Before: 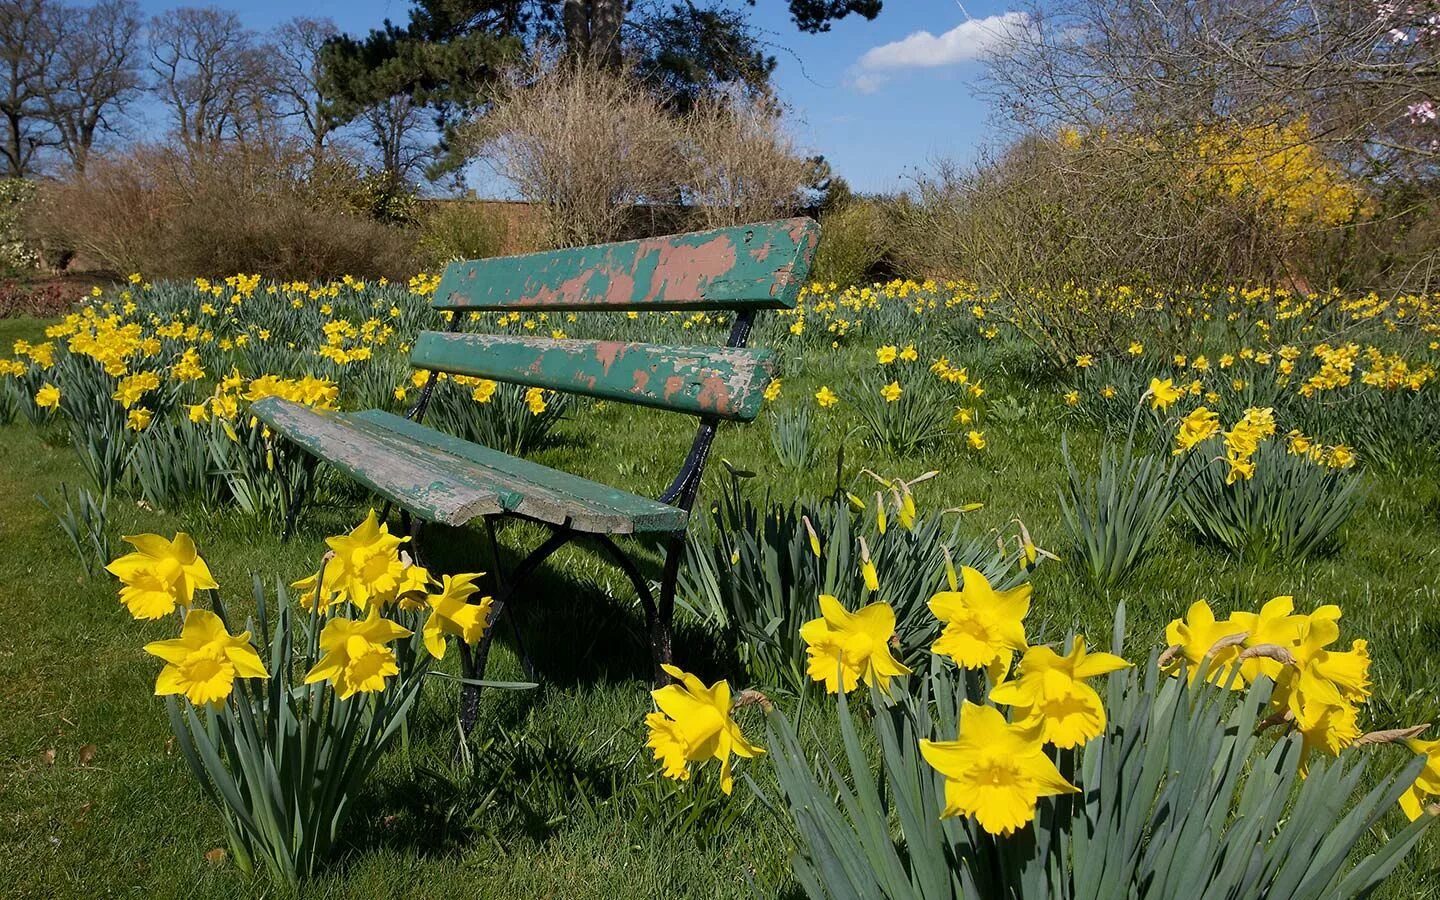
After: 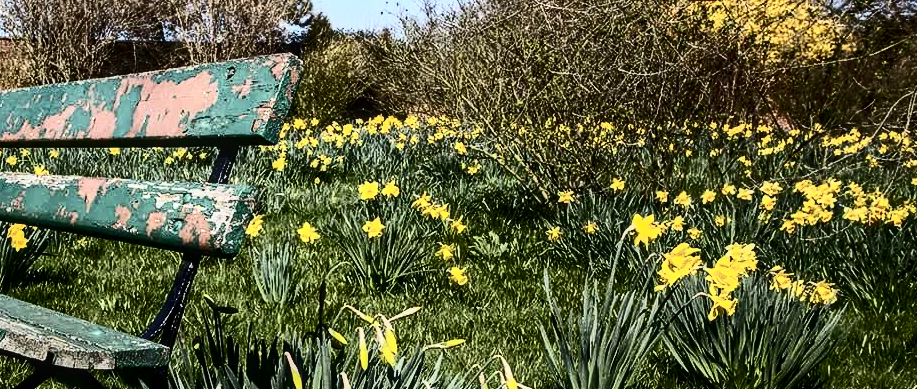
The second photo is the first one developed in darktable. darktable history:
tone equalizer: -8 EV -0.75 EV, -7 EV -0.7 EV, -6 EV -0.6 EV, -5 EV -0.4 EV, -3 EV 0.4 EV, -2 EV 0.6 EV, -1 EV 0.7 EV, +0 EV 0.75 EV, edges refinement/feathering 500, mask exposure compensation -1.57 EV, preserve details no
crop: left 36.005%, top 18.293%, right 0.31%, bottom 38.444%
contrast brightness saturation: contrast 0.5, saturation -0.1
fill light: on, module defaults
local contrast: on, module defaults
